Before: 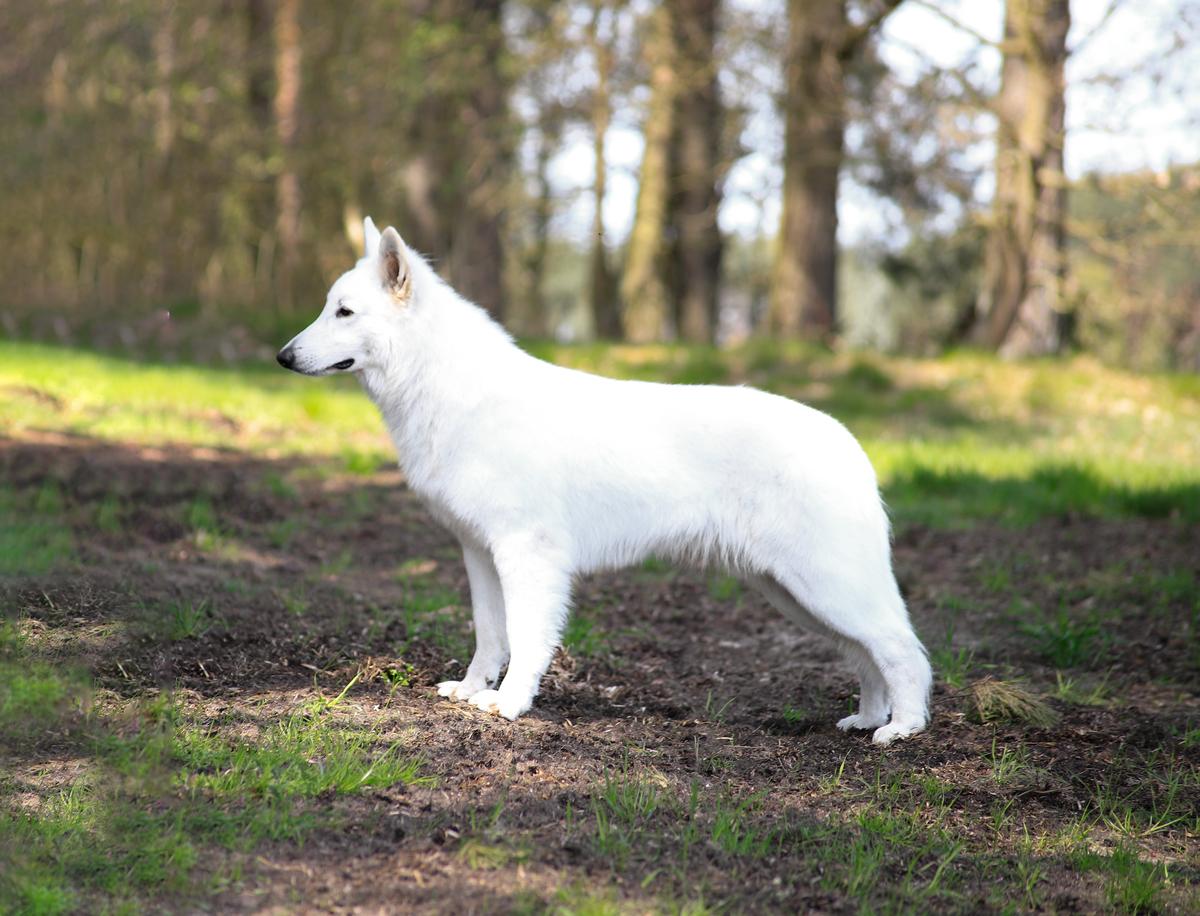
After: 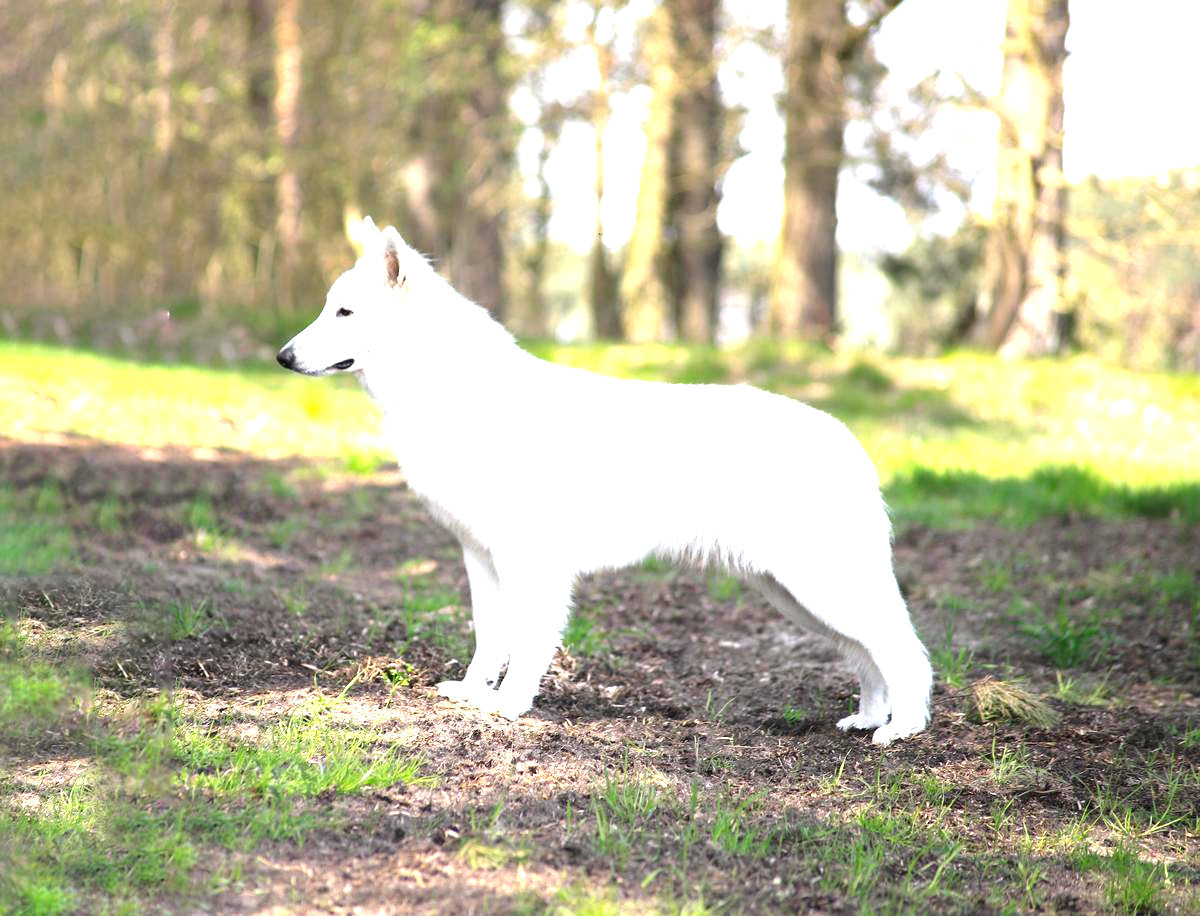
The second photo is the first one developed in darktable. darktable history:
exposure: black level correction 0, exposure 1.451 EV, compensate highlight preservation false
